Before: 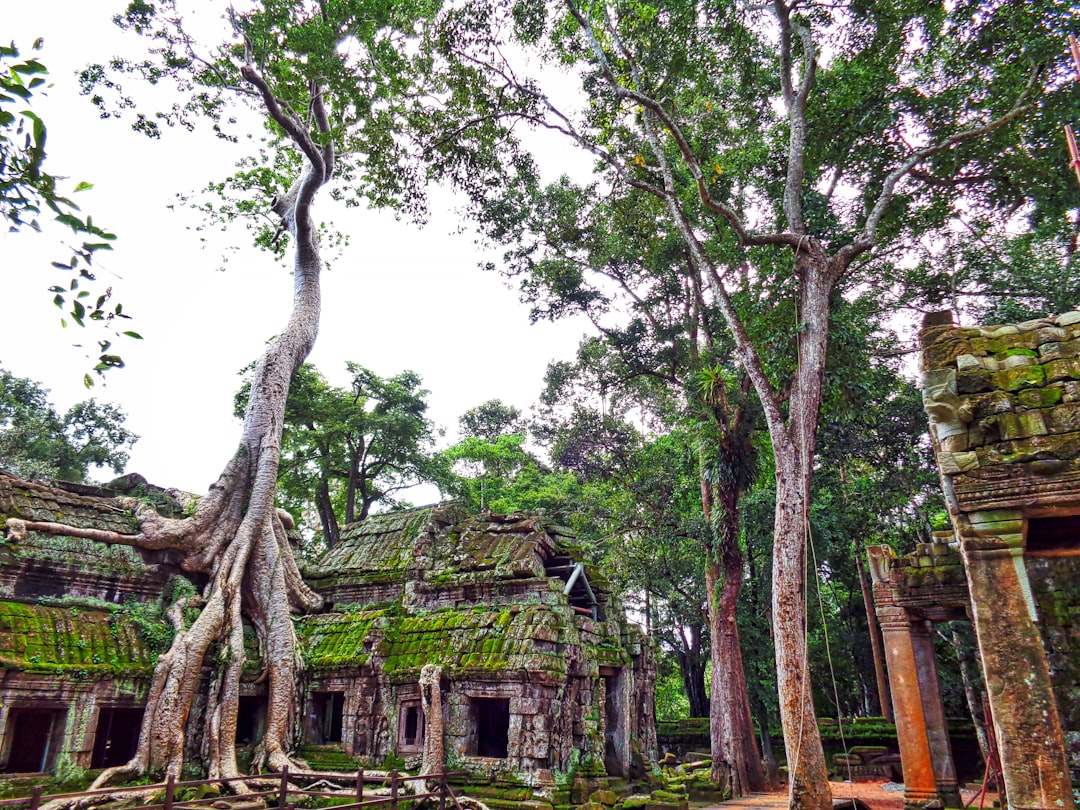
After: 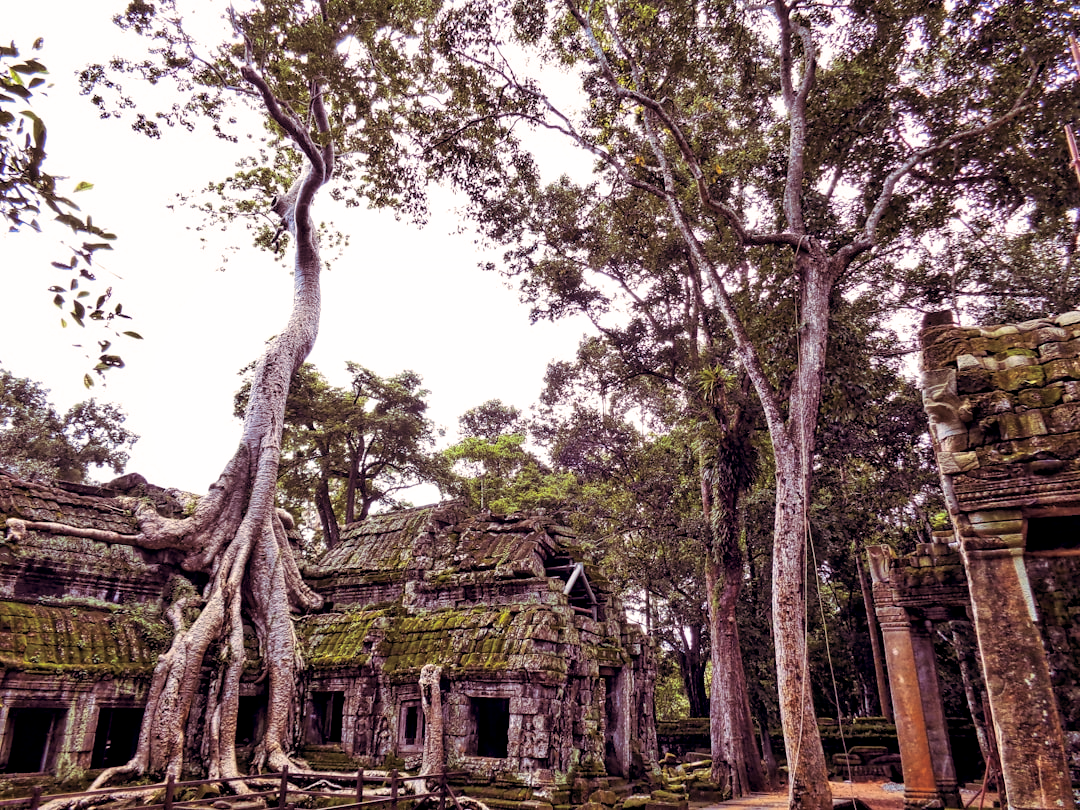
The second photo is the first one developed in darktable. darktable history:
exposure: black level correction 0.011, compensate highlight preservation false
split-toning: on, module defaults
color correction: highlights a* 14.46, highlights b* 5.85, shadows a* -5.53, shadows b* -15.24, saturation 0.85
color contrast: green-magenta contrast 0.8, blue-yellow contrast 1.1, unbound 0
